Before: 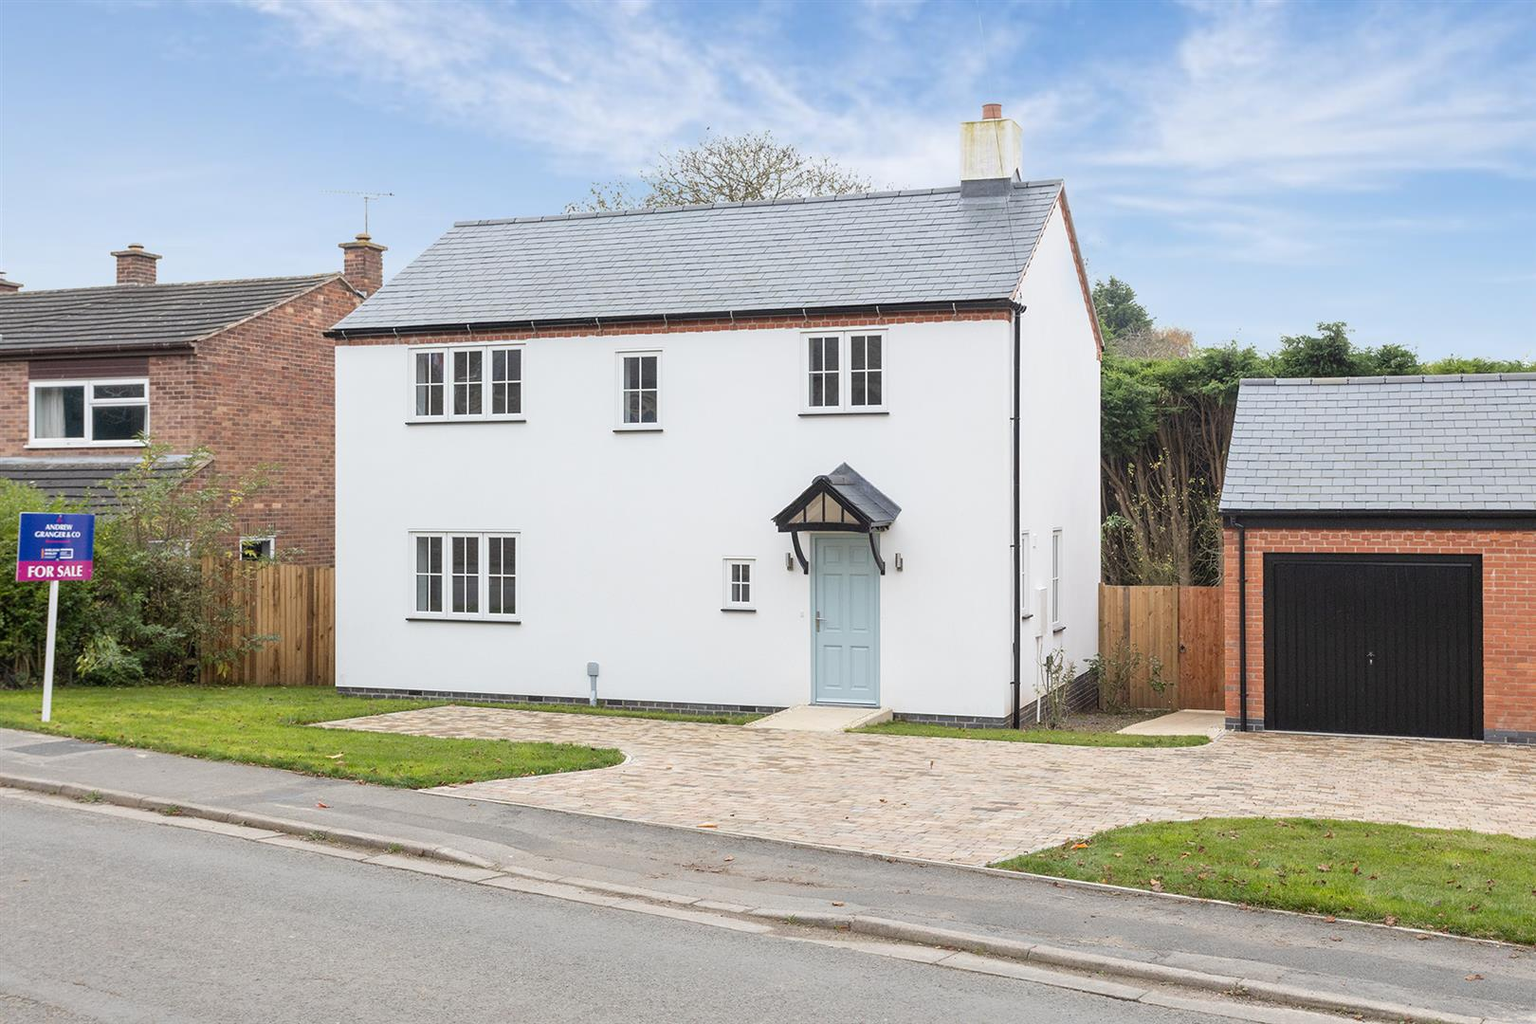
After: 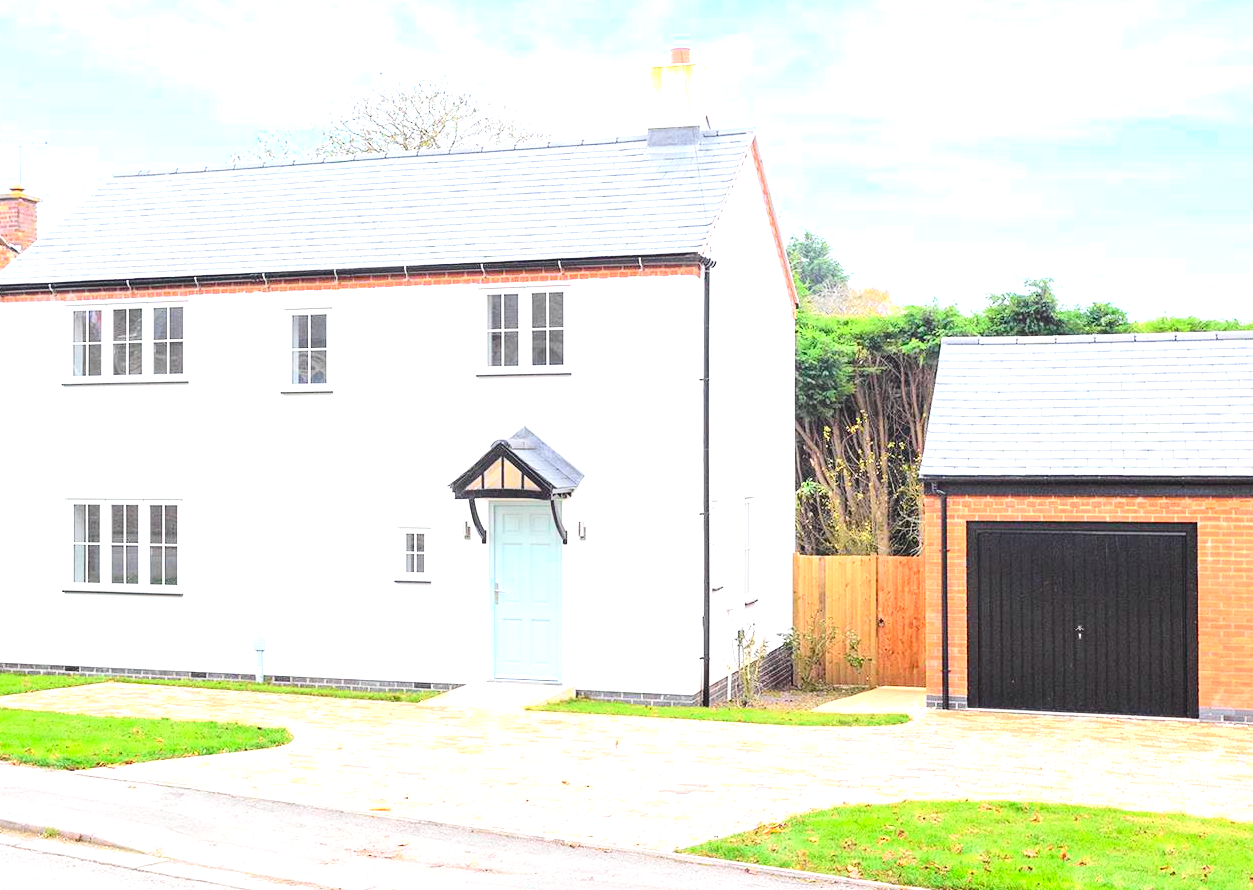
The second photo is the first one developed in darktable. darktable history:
crop: left 22.65%, top 5.83%, bottom 11.754%
exposure: black level correction 0, exposure 1.29 EV, compensate exposure bias true, compensate highlight preservation false
tone curve: curves: ch0 [(0, 0.023) (0.103, 0.087) (0.295, 0.297) (0.445, 0.531) (0.553, 0.665) (0.735, 0.843) (0.994, 1)]; ch1 [(0, 0) (0.427, 0.346) (0.456, 0.426) (0.484, 0.483) (0.509, 0.514) (0.535, 0.56) (0.581, 0.632) (0.646, 0.715) (1, 1)]; ch2 [(0, 0) (0.369, 0.388) (0.449, 0.431) (0.501, 0.495) (0.533, 0.518) (0.572, 0.612) (0.677, 0.752) (1, 1)], color space Lab, independent channels, preserve colors none
